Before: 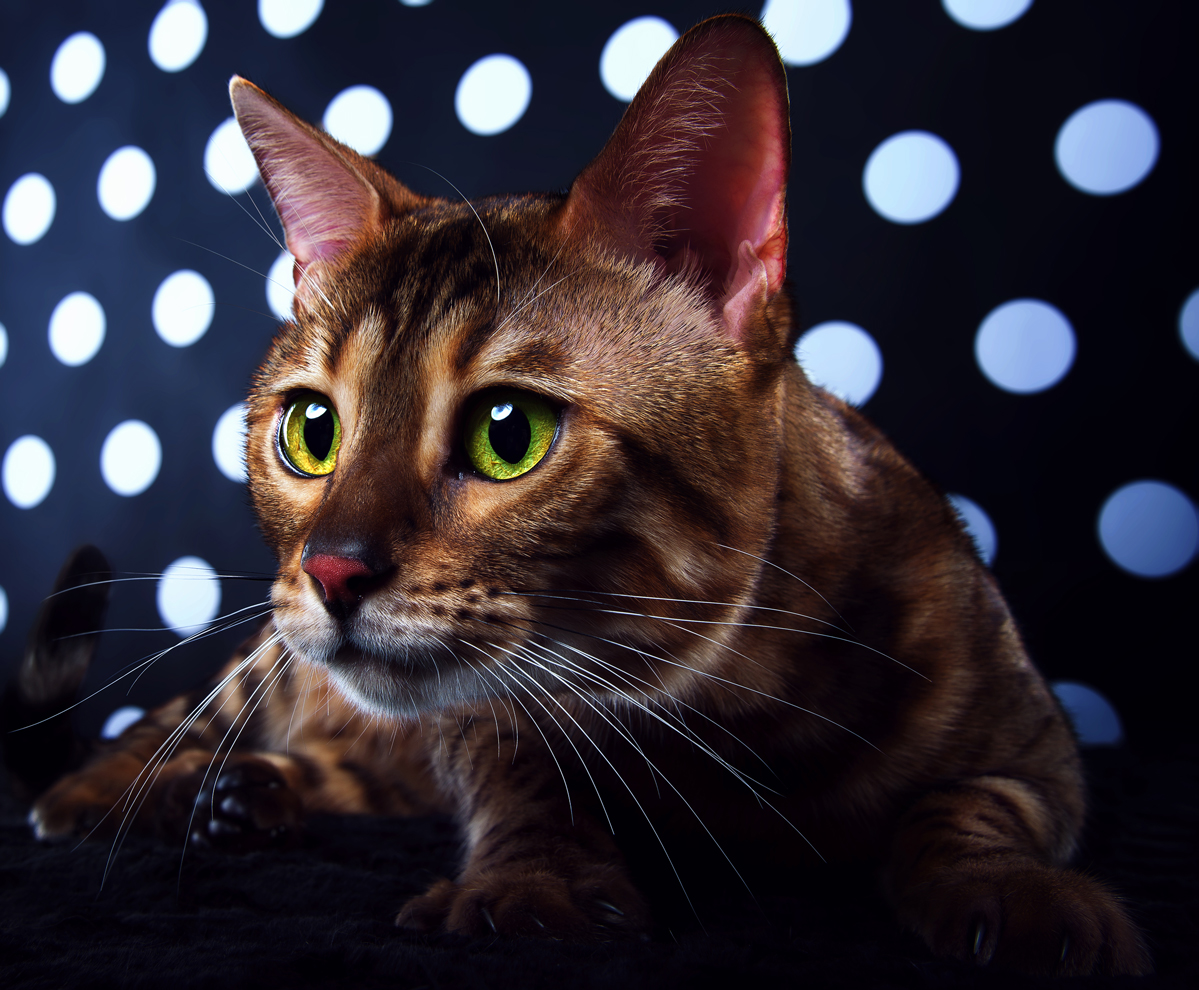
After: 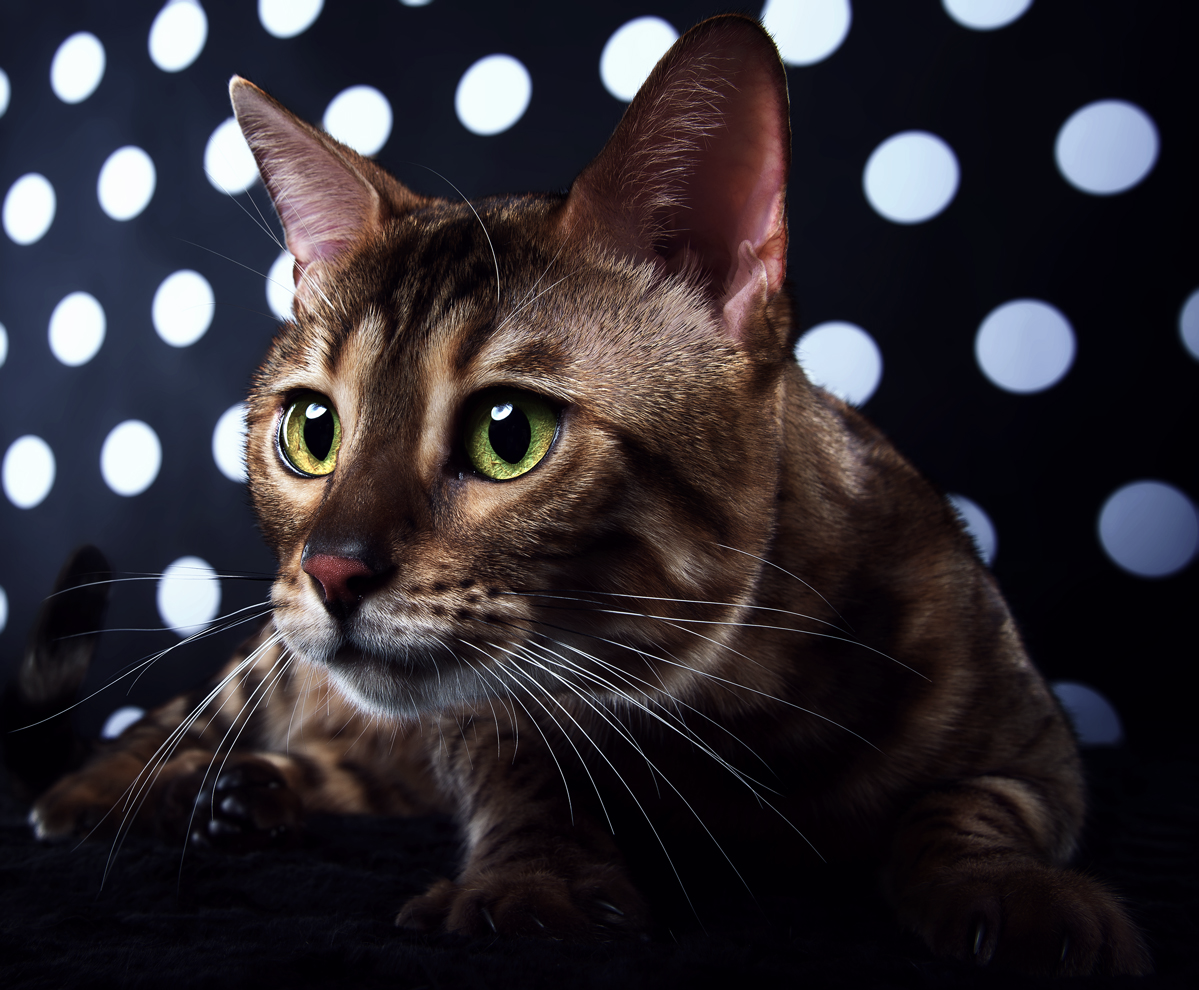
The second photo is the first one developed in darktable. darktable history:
contrast brightness saturation: contrast 0.099, saturation -0.351
